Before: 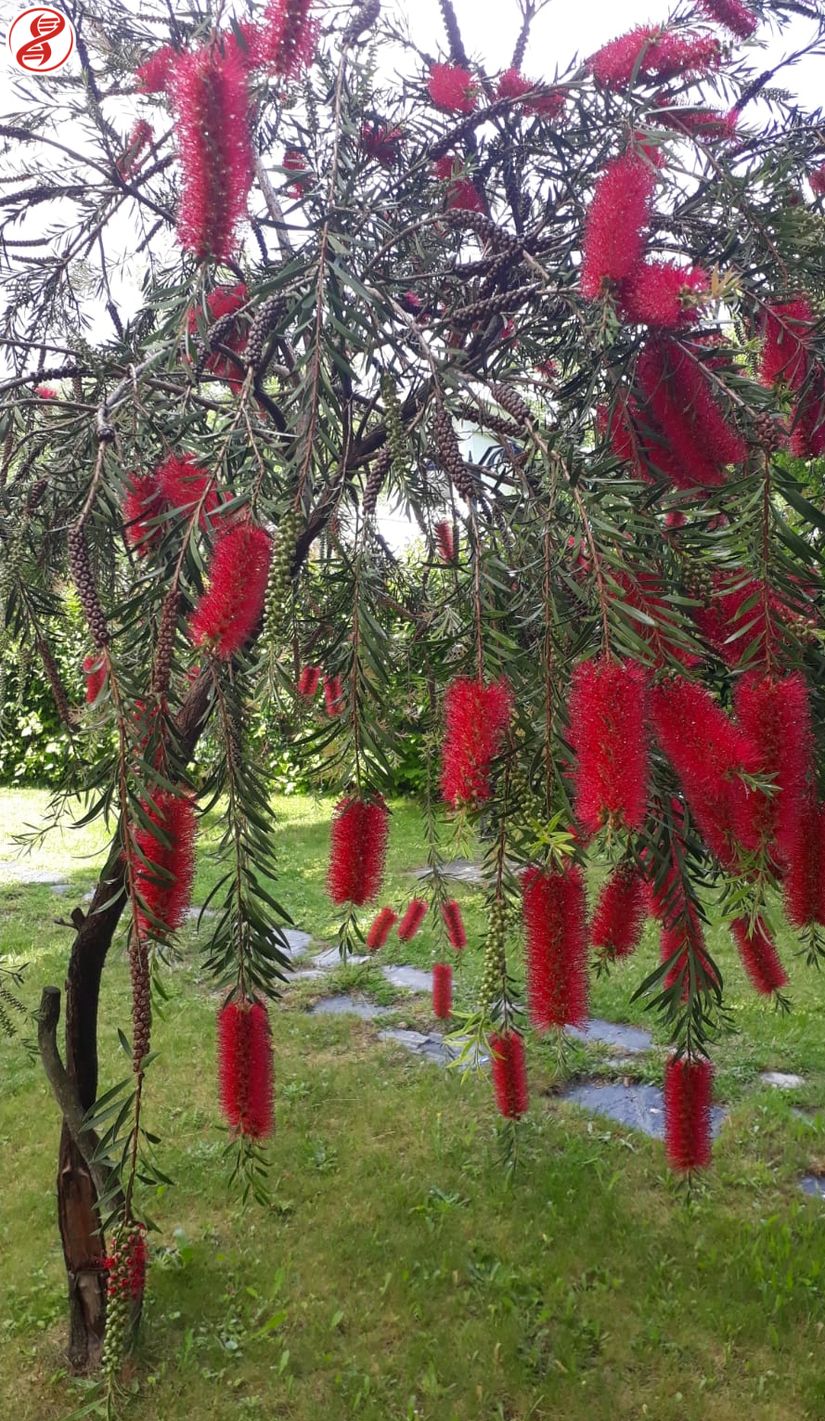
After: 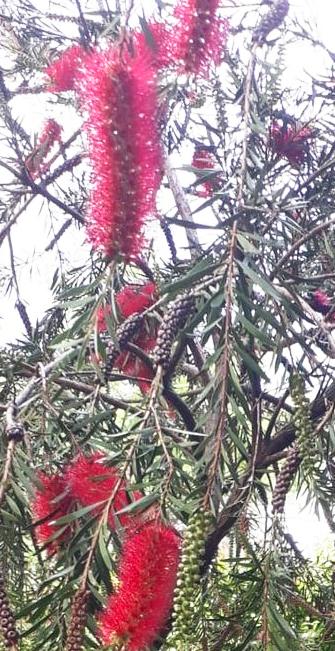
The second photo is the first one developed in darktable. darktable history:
base curve: curves: ch0 [(0, 0) (0.557, 0.834) (1, 1)], preserve colors none
crop and rotate: left 11.031%, top 0.094%, right 48.285%, bottom 54.039%
